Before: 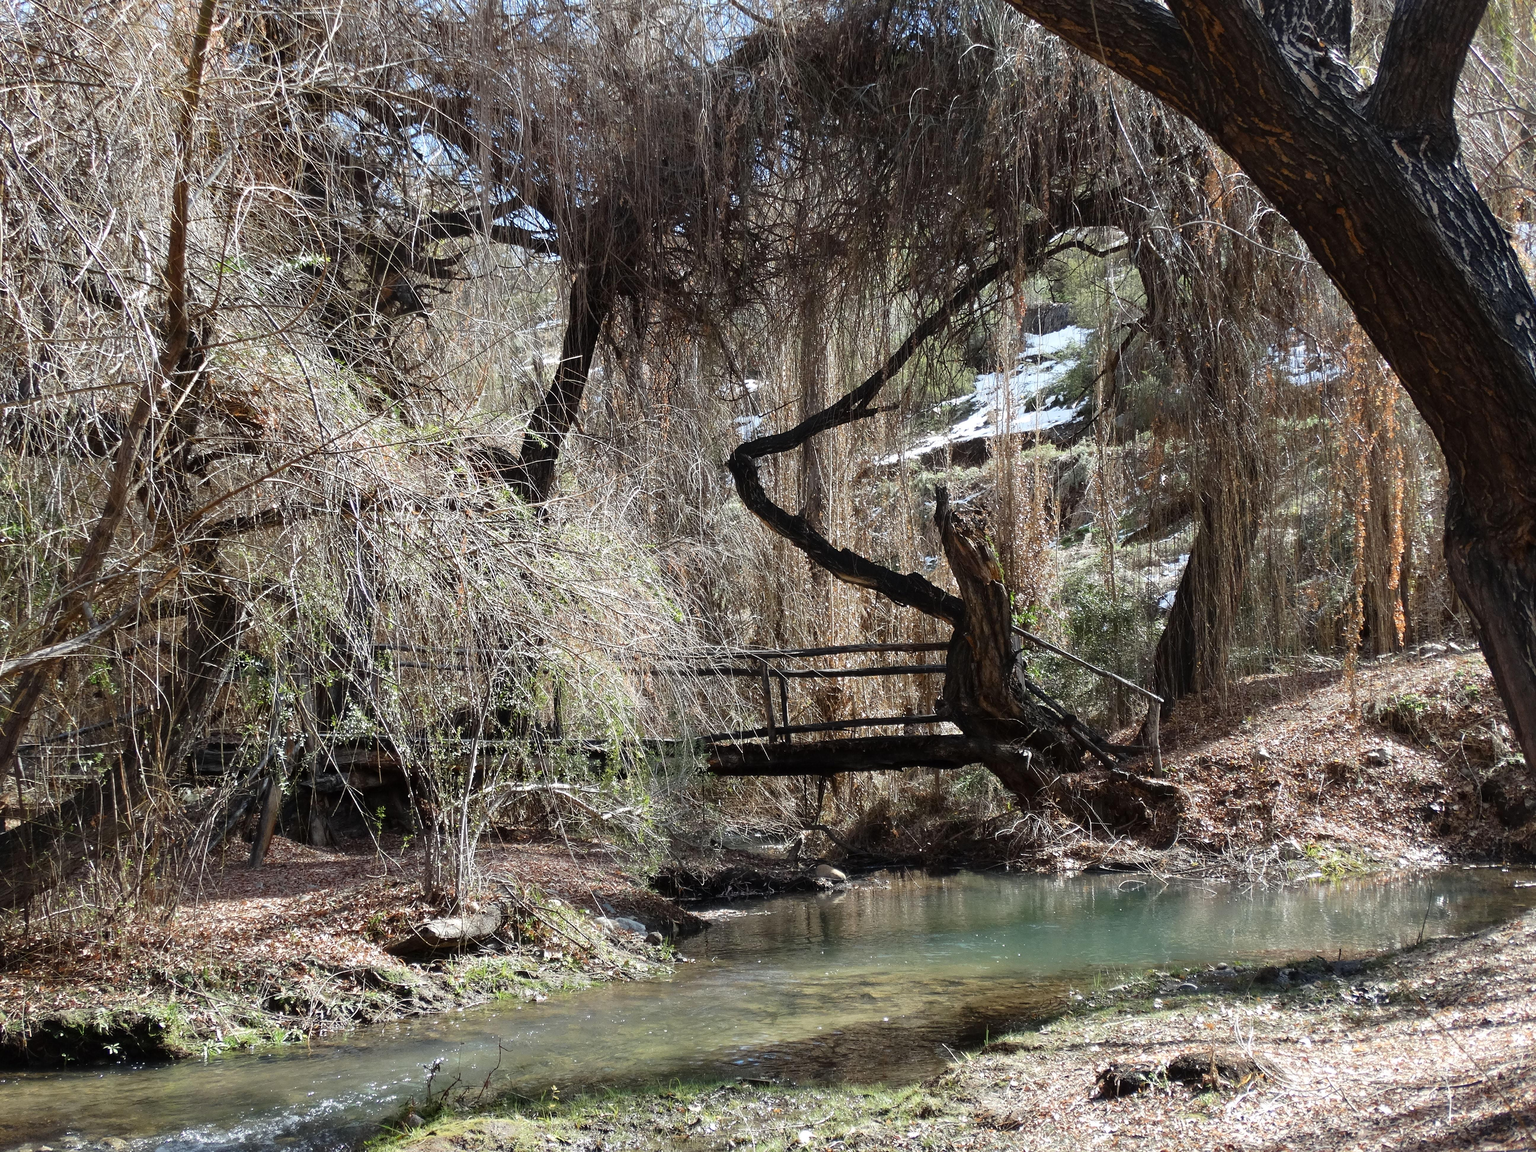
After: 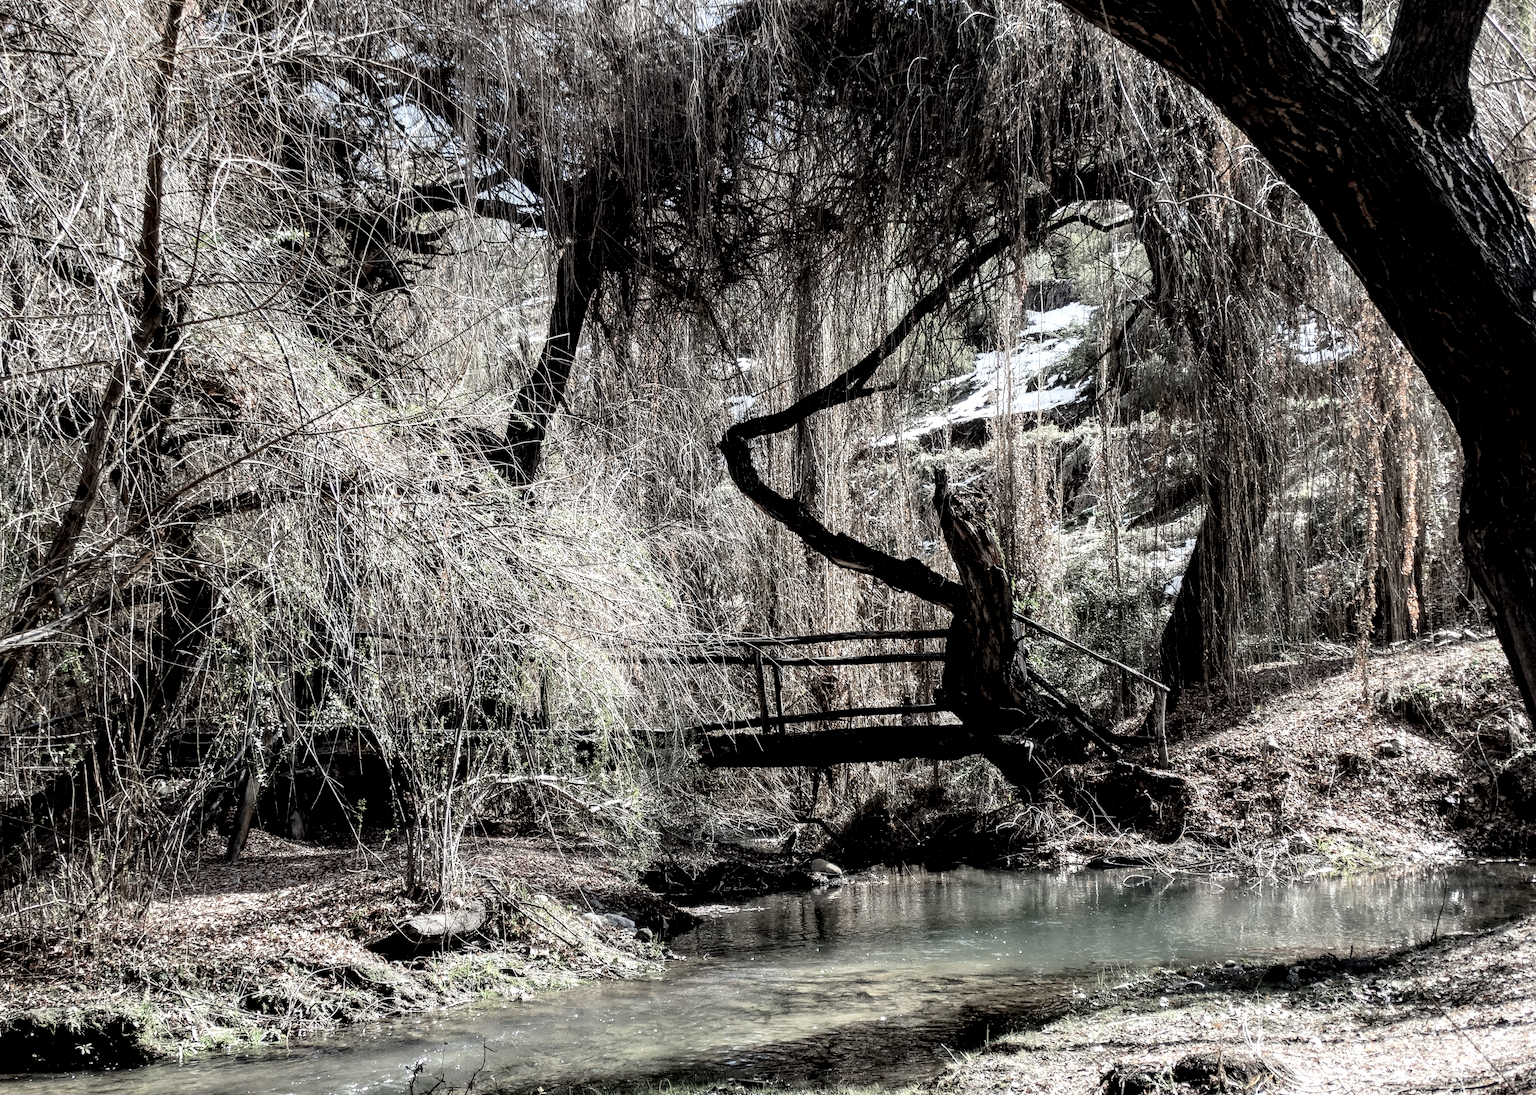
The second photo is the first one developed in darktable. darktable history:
crop: left 2.013%, top 2.879%, right 1.104%, bottom 4.944%
color balance rgb: linear chroma grading › global chroma 5.834%, perceptual saturation grading › global saturation -28.984%, perceptual saturation grading › highlights -20.156%, perceptual saturation grading › mid-tones -23.796%, perceptual saturation grading › shadows -23.042%, perceptual brilliance grading › highlights 10.291%, perceptual brilliance grading › shadows -4.917%
local contrast: highlights 65%, shadows 54%, detail 169%, midtone range 0.507
filmic rgb: black relative exposure -7.65 EV, white relative exposure 4.56 EV, hardness 3.61, contrast 1.059, preserve chrominance max RGB
shadows and highlights: radius 95.81, shadows -15.06, white point adjustment 0.28, highlights 32.2, compress 48.56%, soften with gaussian
